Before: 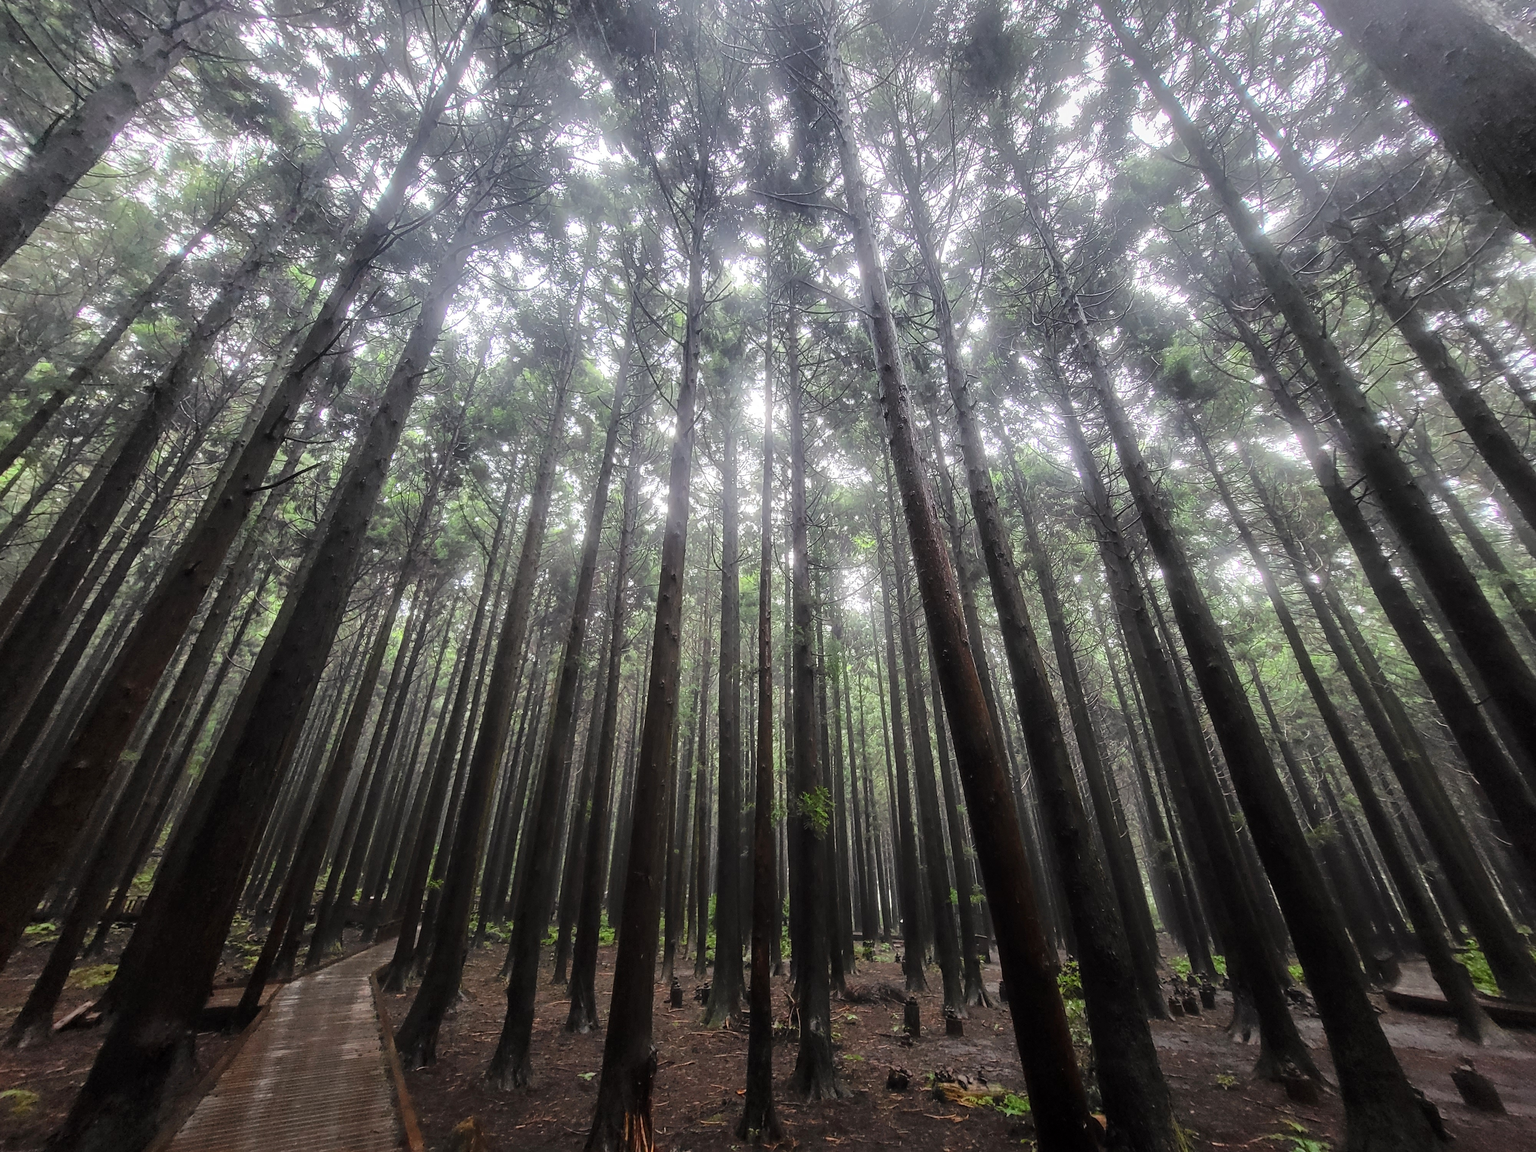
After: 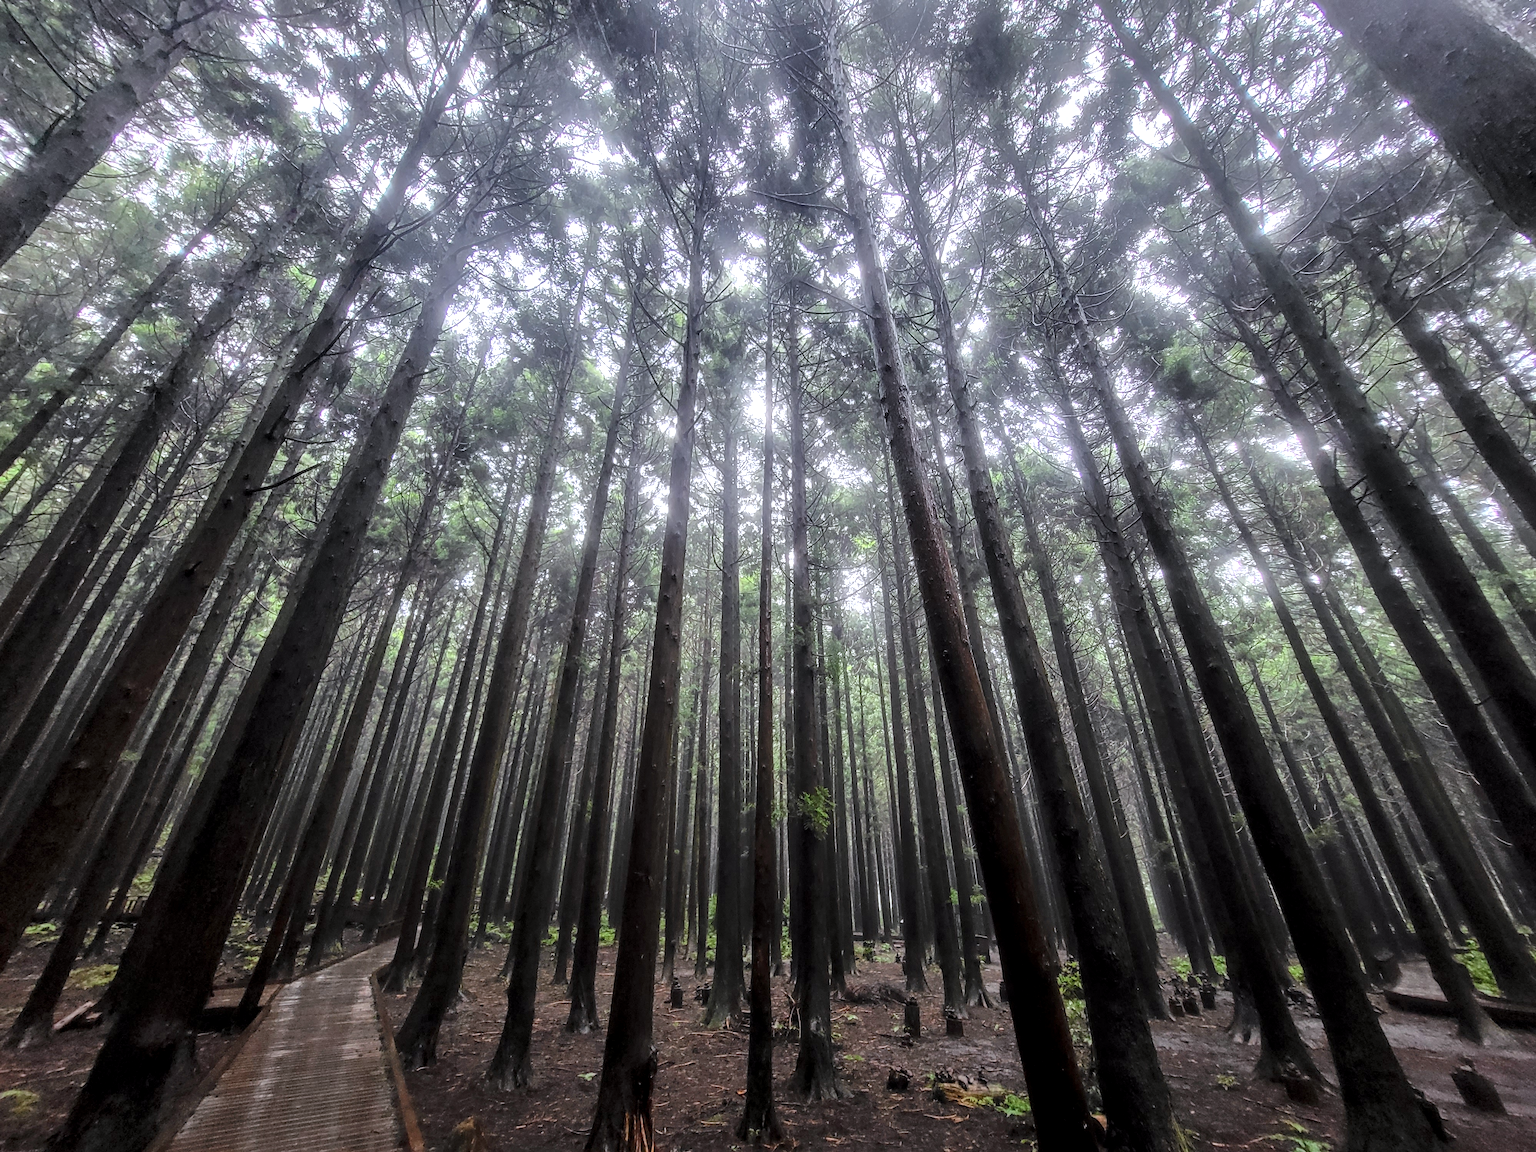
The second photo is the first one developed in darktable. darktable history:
local contrast: detail 130%
shadows and highlights: shadows 25, highlights -48, soften with gaussian
white balance: red 0.984, blue 1.059
